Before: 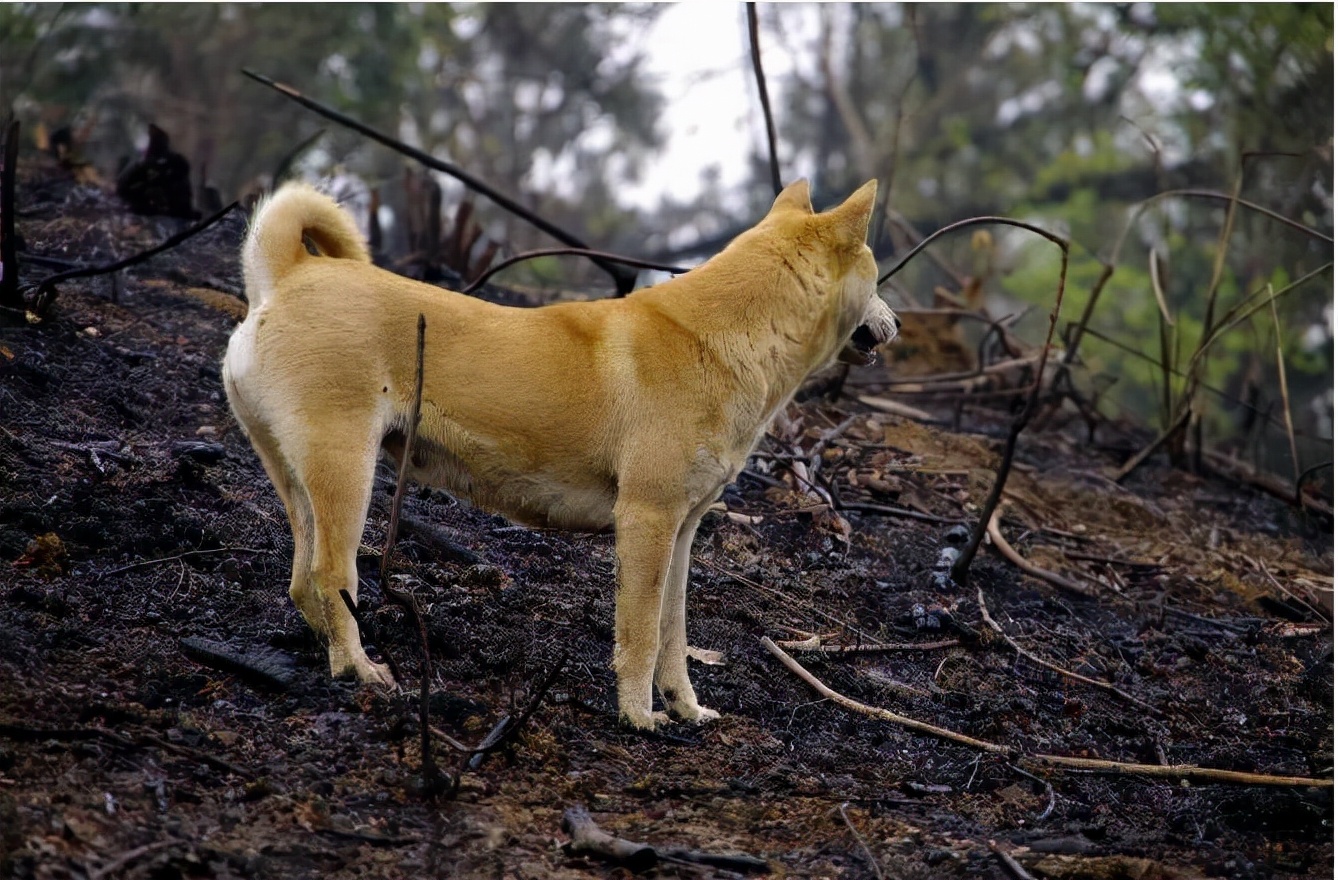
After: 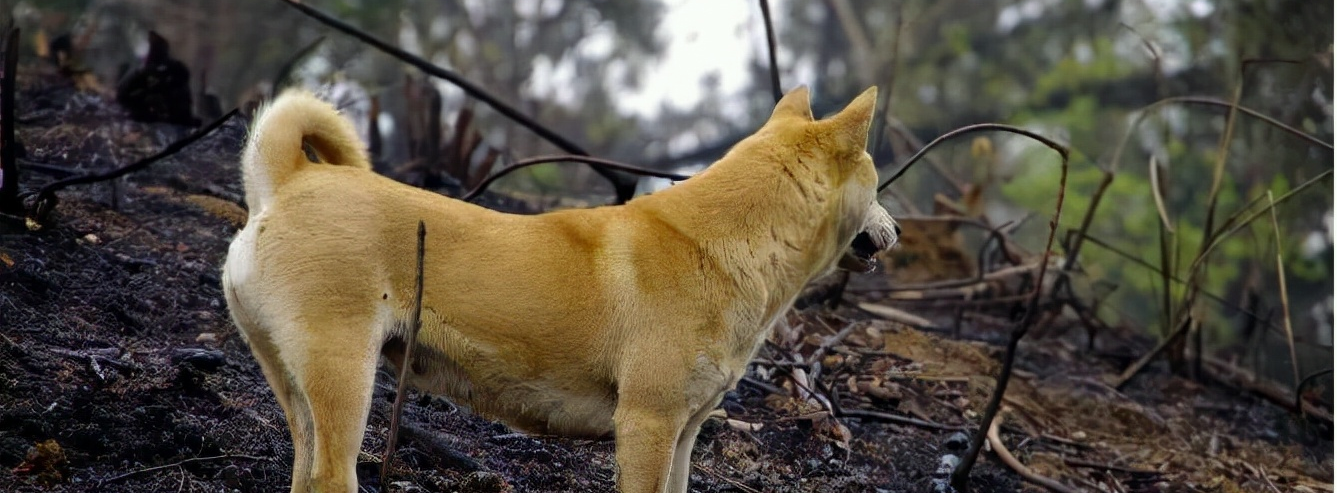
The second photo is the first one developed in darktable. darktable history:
crop and rotate: top 10.591%, bottom 33.294%
color correction: highlights a* -2.55, highlights b* 2.45
